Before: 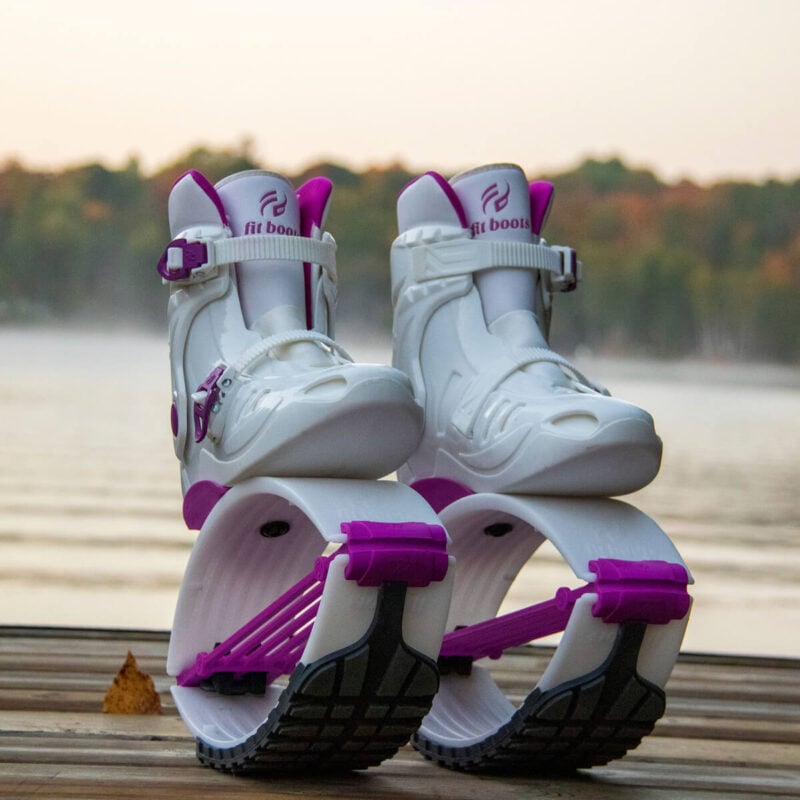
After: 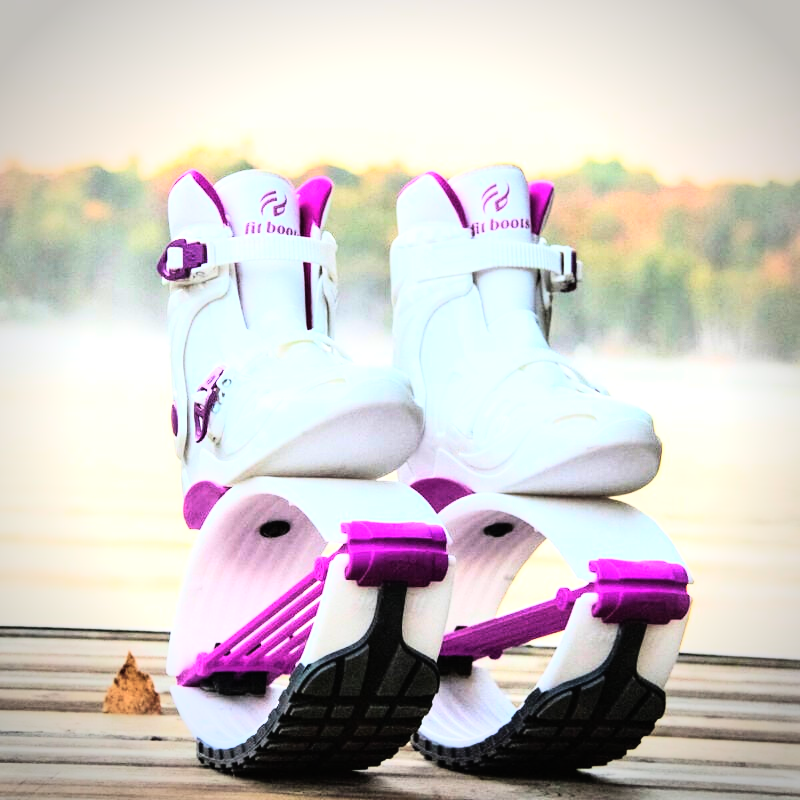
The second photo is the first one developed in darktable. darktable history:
exposure: black level correction -0.002, exposure 1.115 EV, compensate highlight preservation false
rgb curve: curves: ch0 [(0, 0) (0.21, 0.15) (0.24, 0.21) (0.5, 0.75) (0.75, 0.96) (0.89, 0.99) (1, 1)]; ch1 [(0, 0.02) (0.21, 0.13) (0.25, 0.2) (0.5, 0.67) (0.75, 0.9) (0.89, 0.97) (1, 1)]; ch2 [(0, 0.02) (0.21, 0.13) (0.25, 0.2) (0.5, 0.67) (0.75, 0.9) (0.89, 0.97) (1, 1)], compensate middle gray true
vignetting: automatic ratio true
